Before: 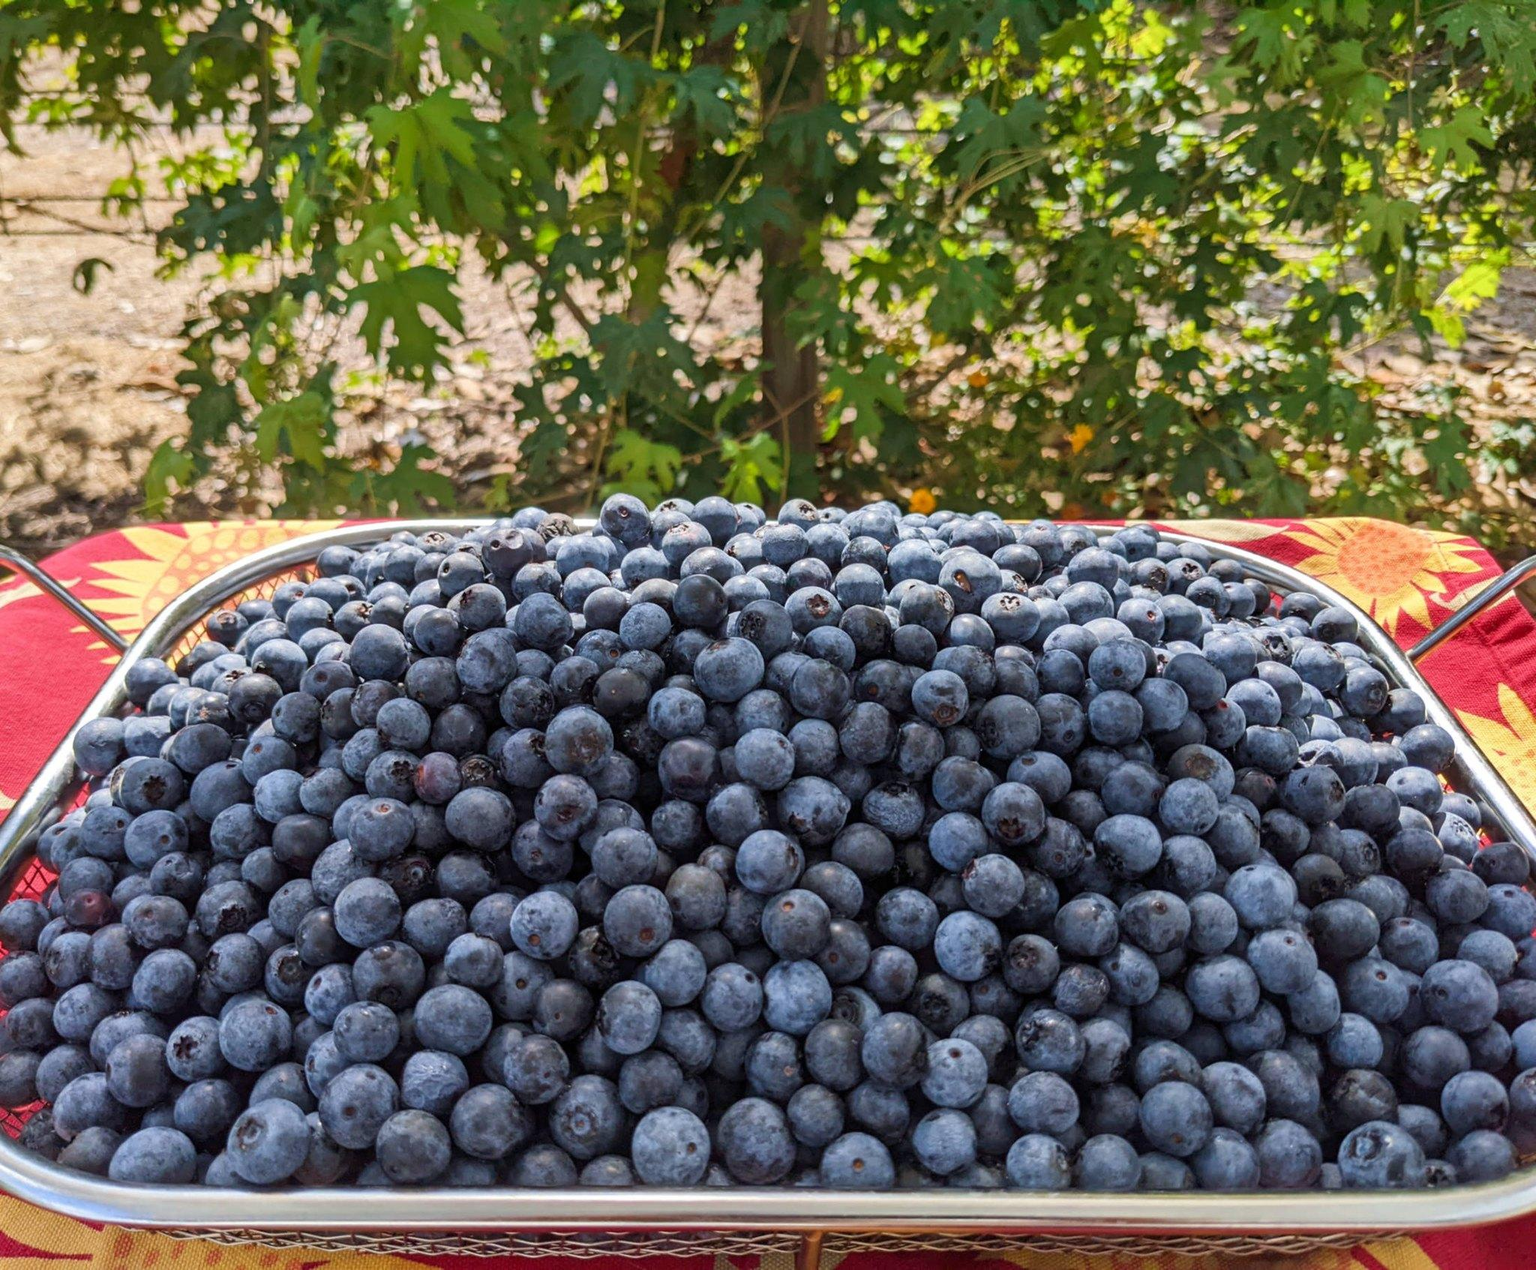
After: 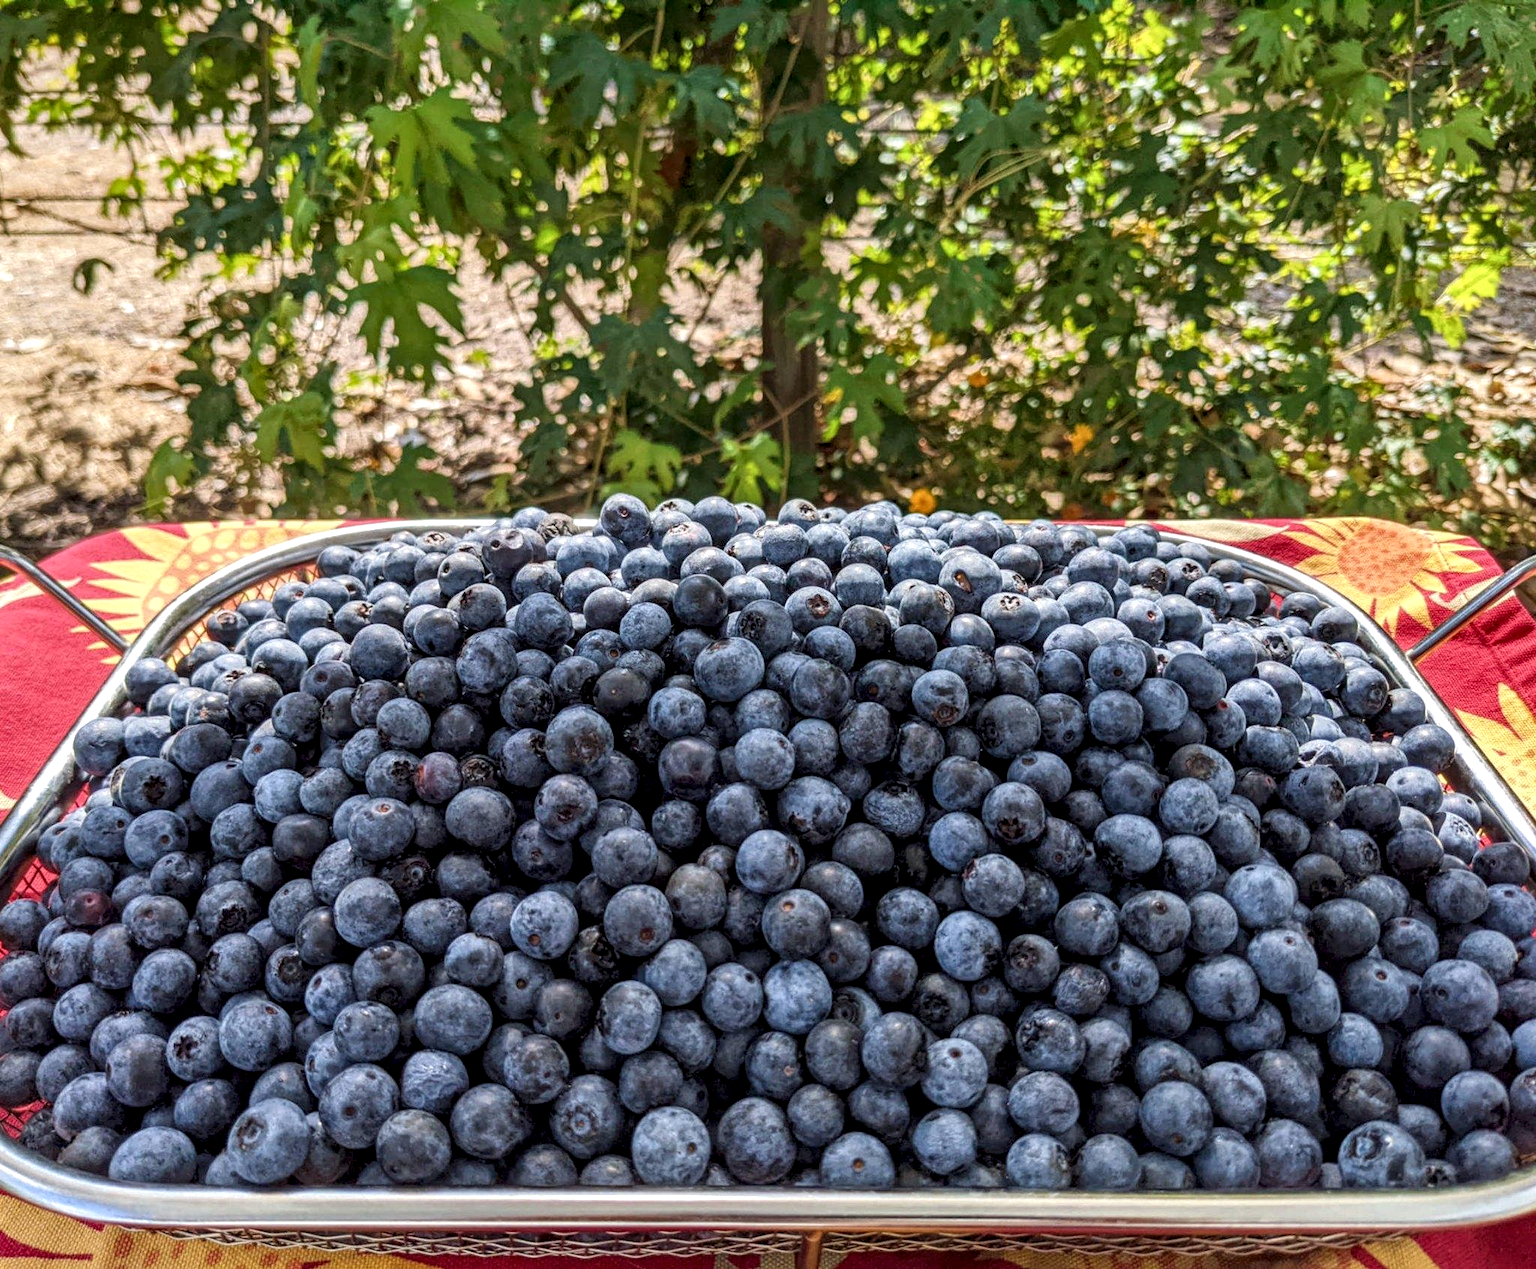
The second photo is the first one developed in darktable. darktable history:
exposure: exposure 0 EV, compensate highlight preservation false
local contrast: highlights 100%, shadows 100%, detail 200%, midtone range 0.2
